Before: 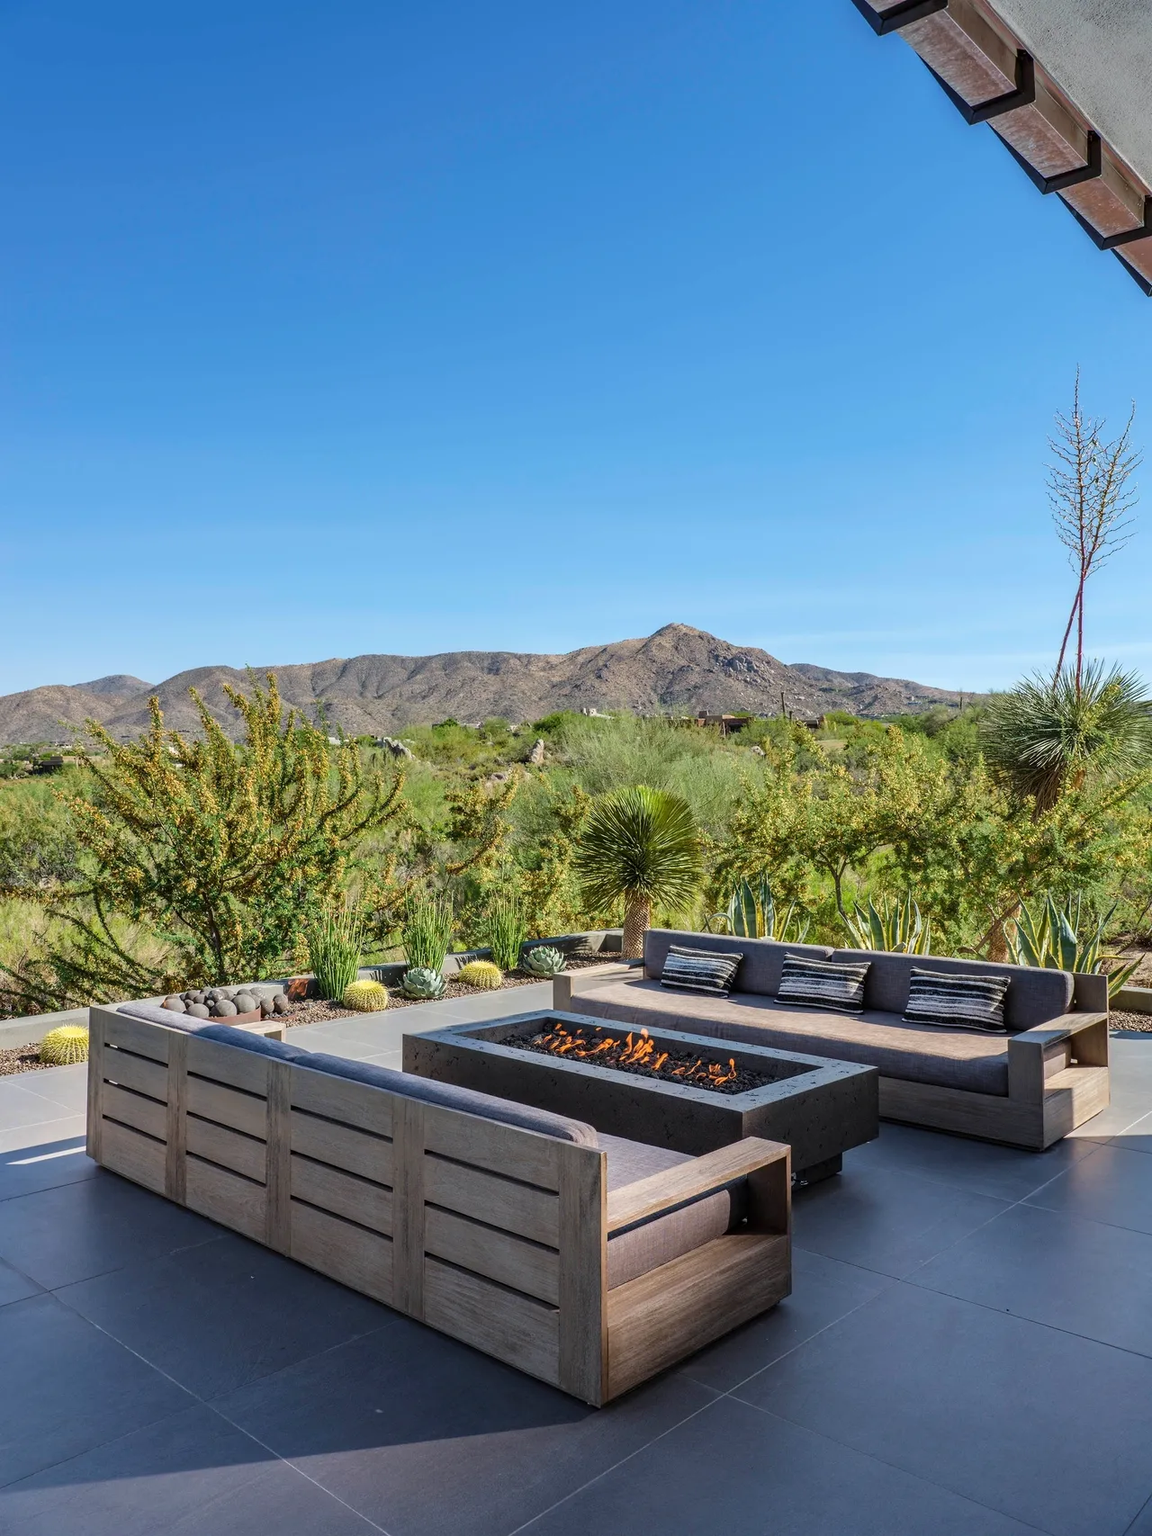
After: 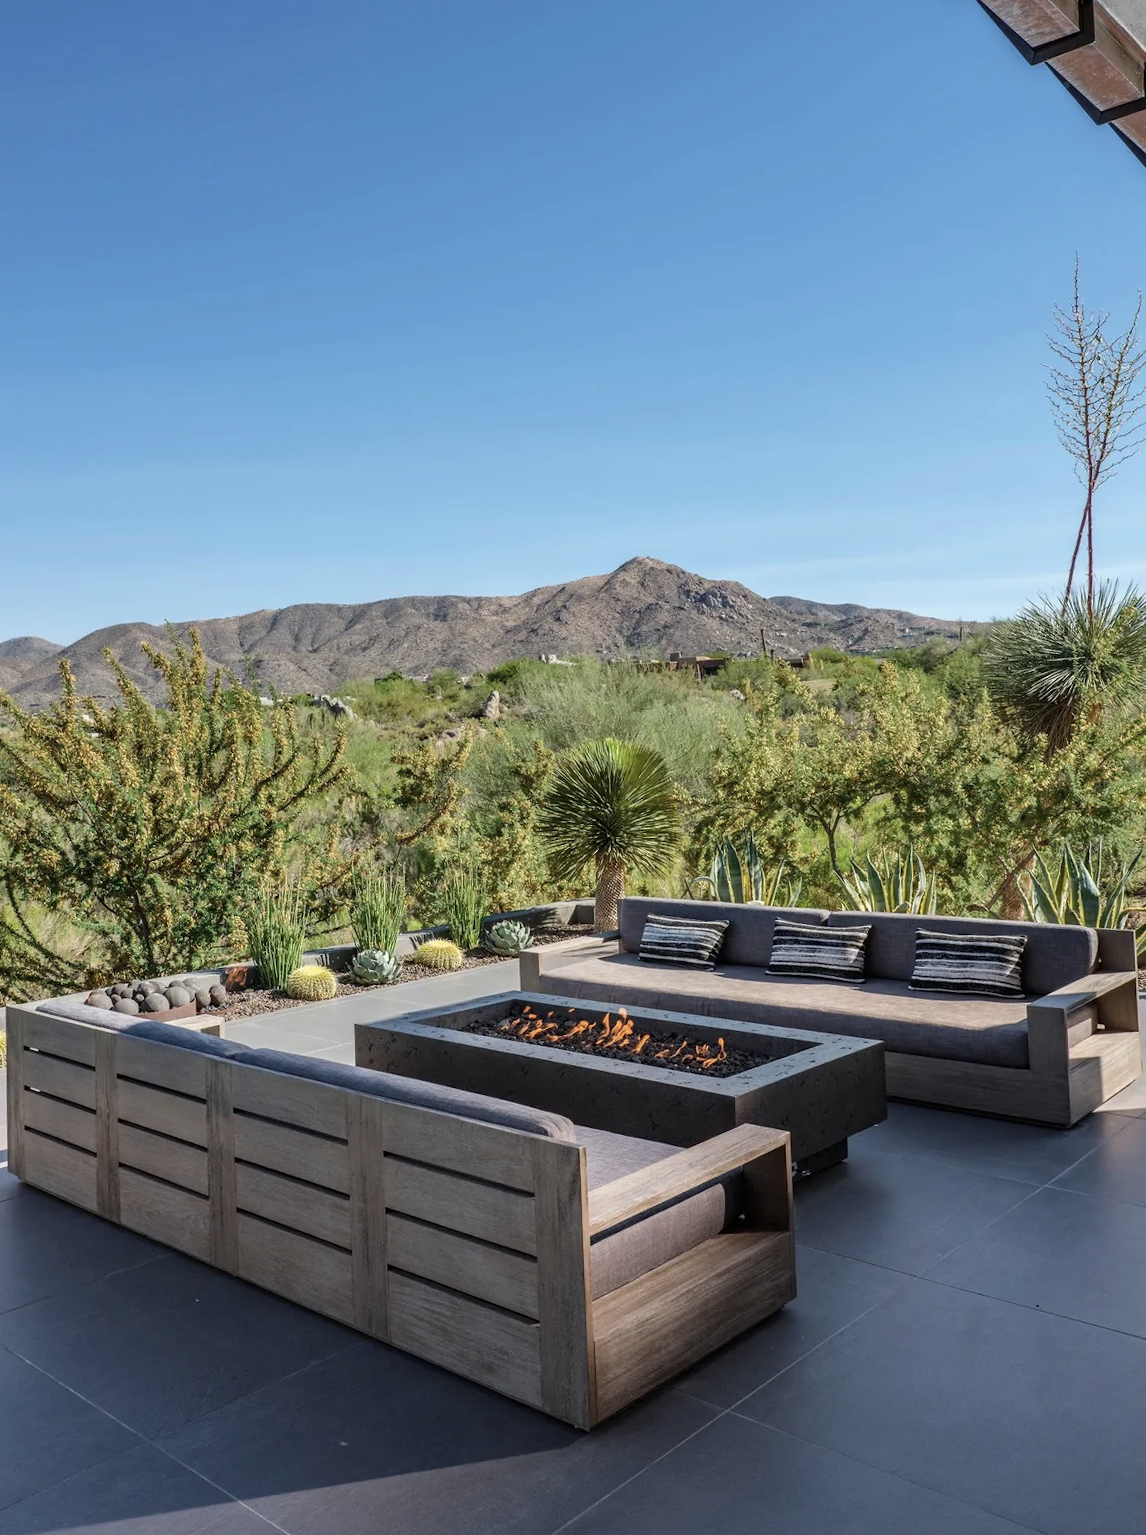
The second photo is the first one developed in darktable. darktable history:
crop and rotate: angle 2.11°, left 6.104%, top 5.696%
contrast brightness saturation: contrast 0.06, brightness -0.011, saturation -0.226
